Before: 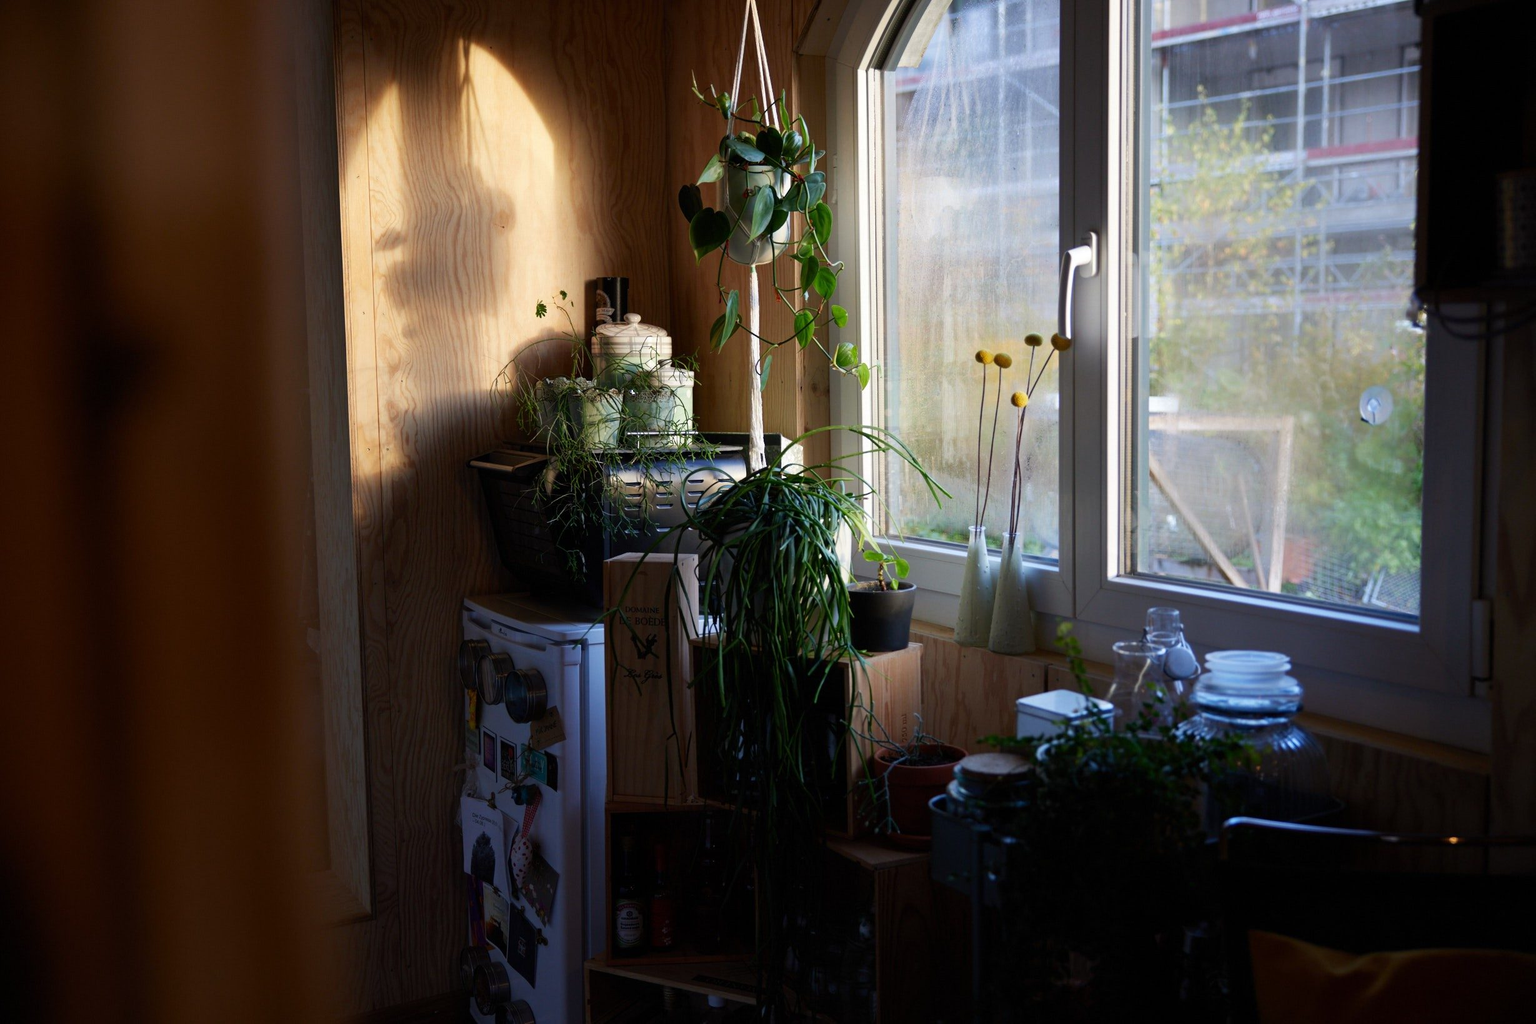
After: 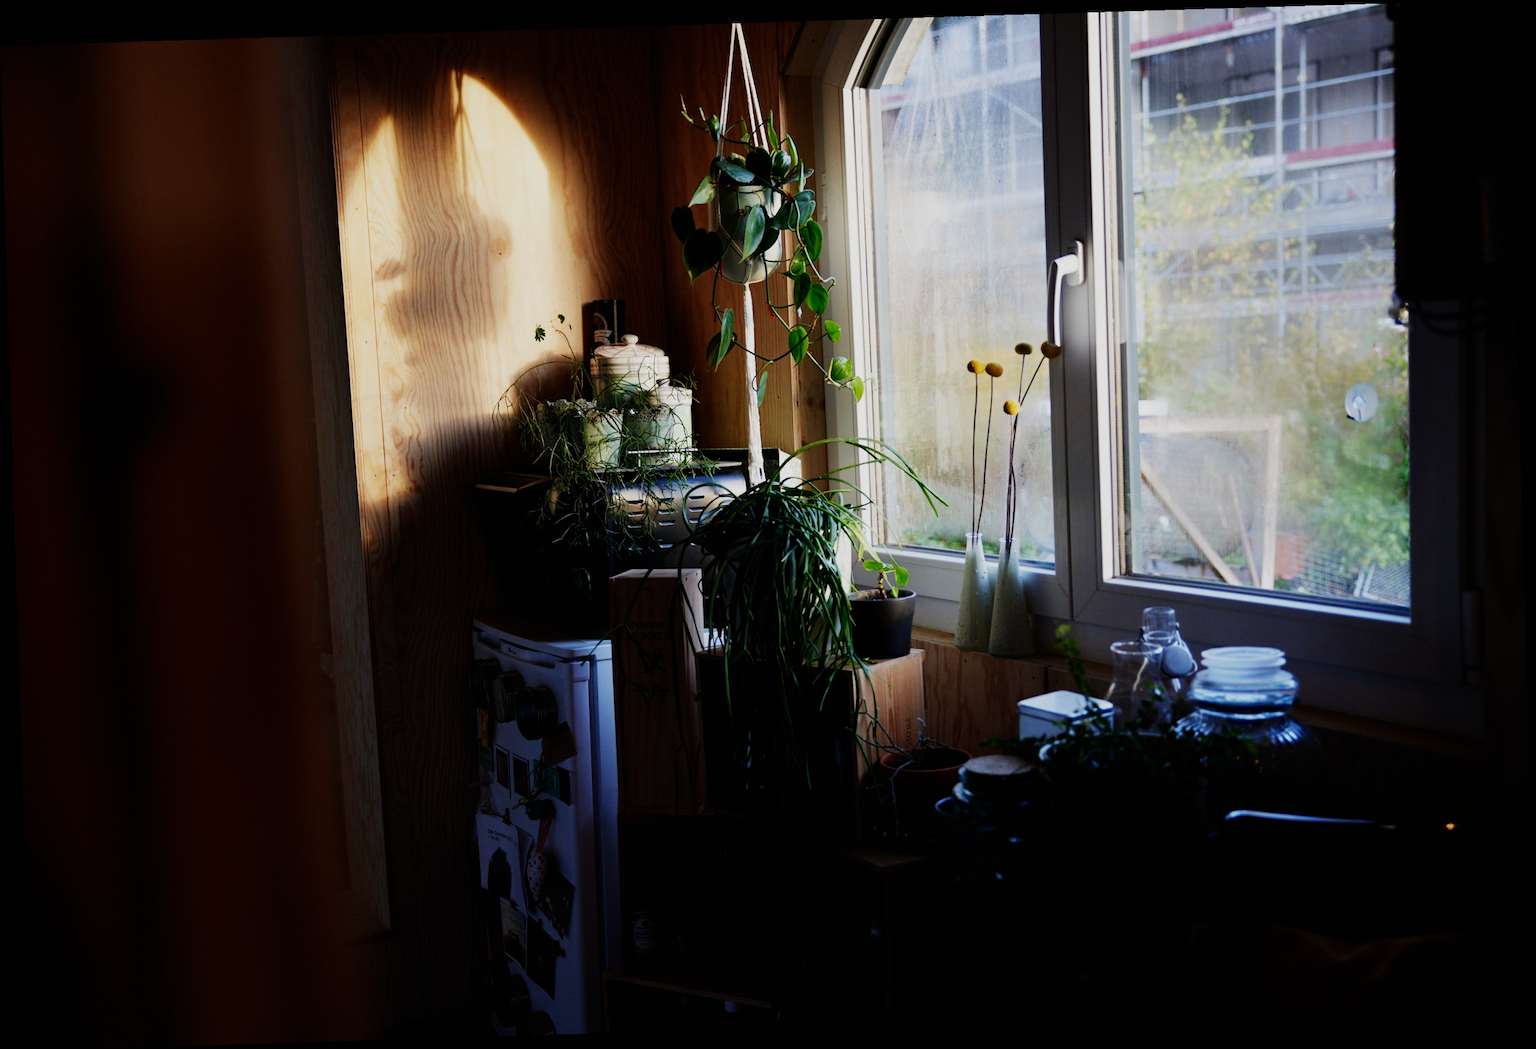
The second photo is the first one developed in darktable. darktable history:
rotate and perspective: rotation -1.75°, automatic cropping off
sigmoid: contrast 1.7, skew -0.2, preserve hue 0%, red attenuation 0.1, red rotation 0.035, green attenuation 0.1, green rotation -0.017, blue attenuation 0.15, blue rotation -0.052, base primaries Rec2020
